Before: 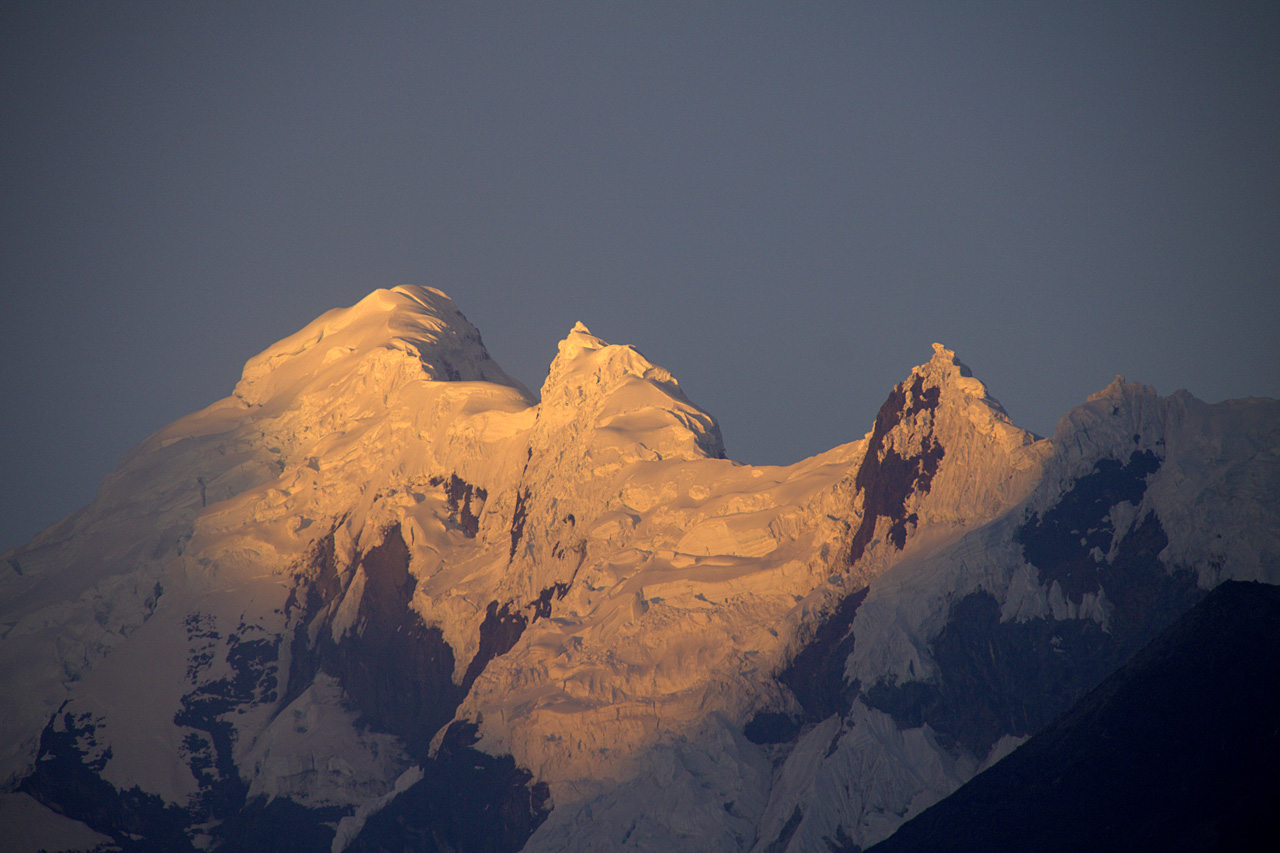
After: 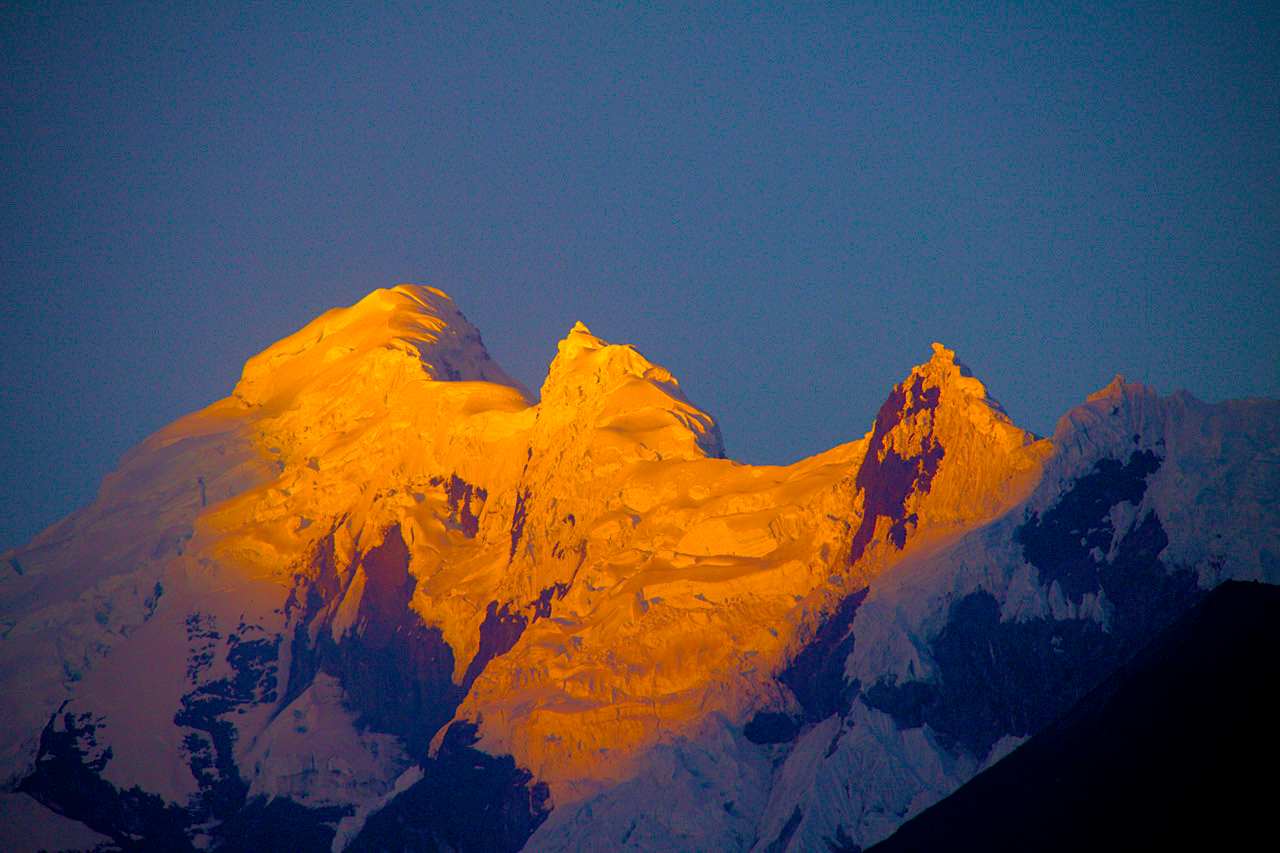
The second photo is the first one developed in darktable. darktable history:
velvia: on, module defaults
color balance rgb: linear chroma grading › global chroma 42%, perceptual saturation grading › global saturation 42%, global vibrance 33%
